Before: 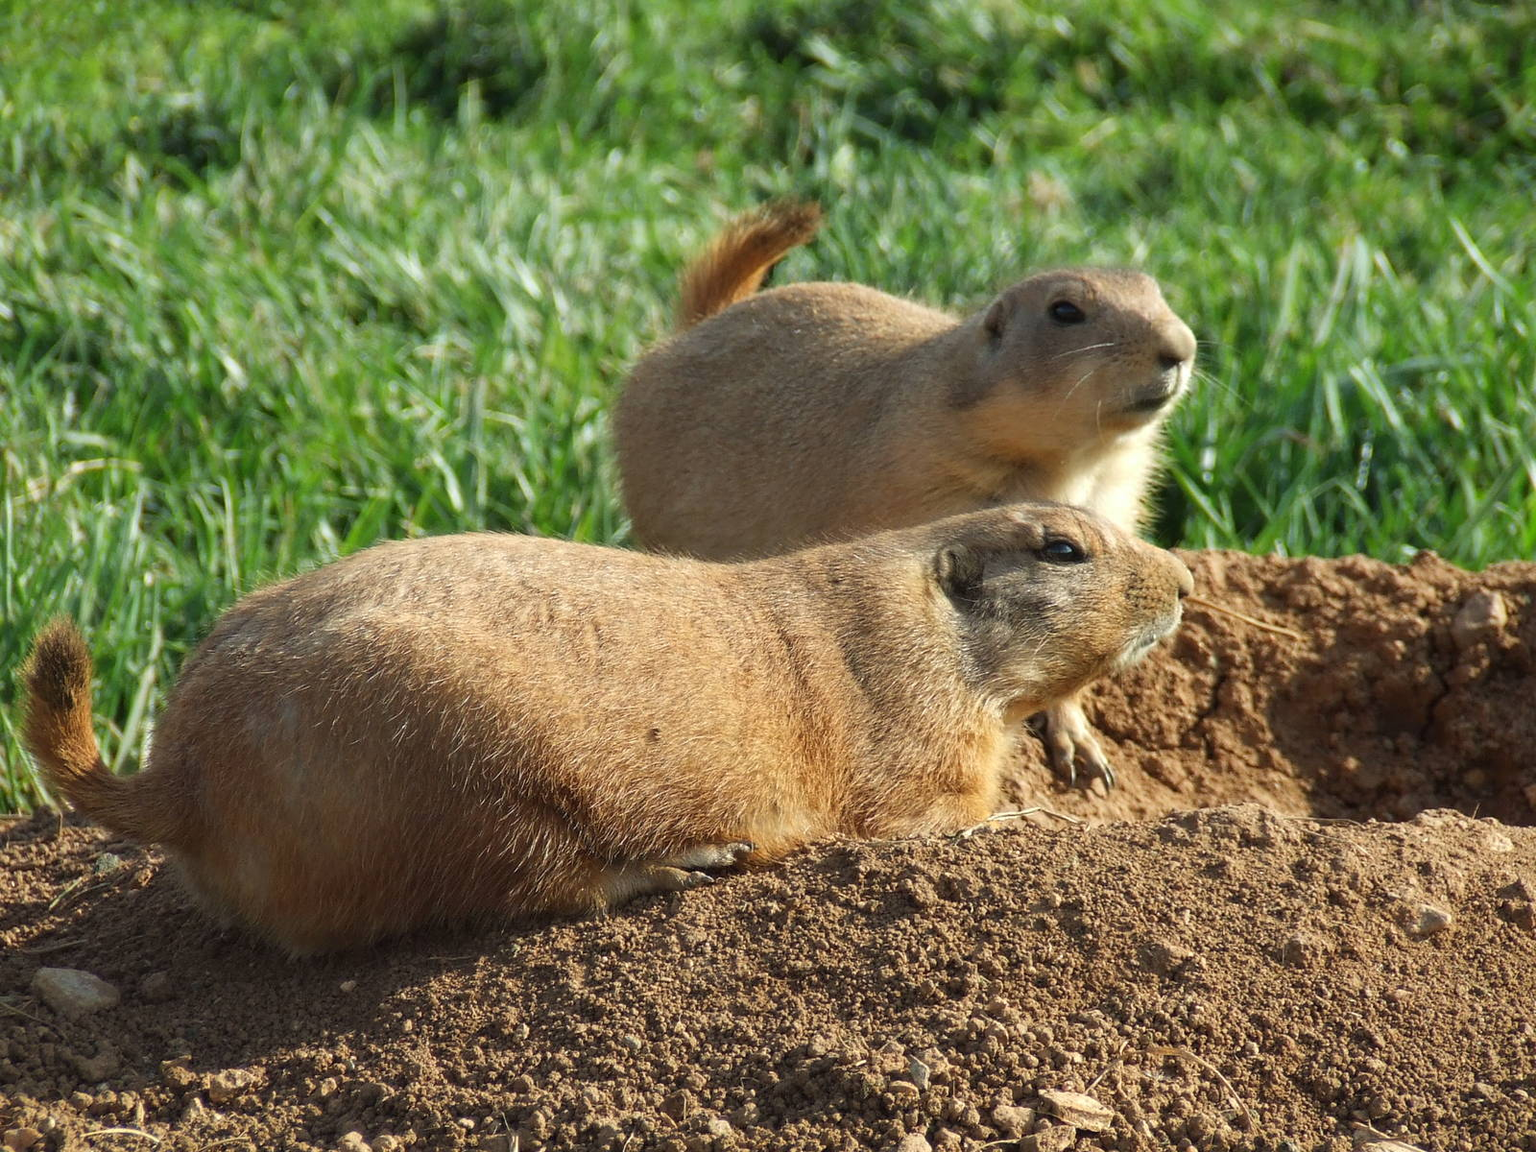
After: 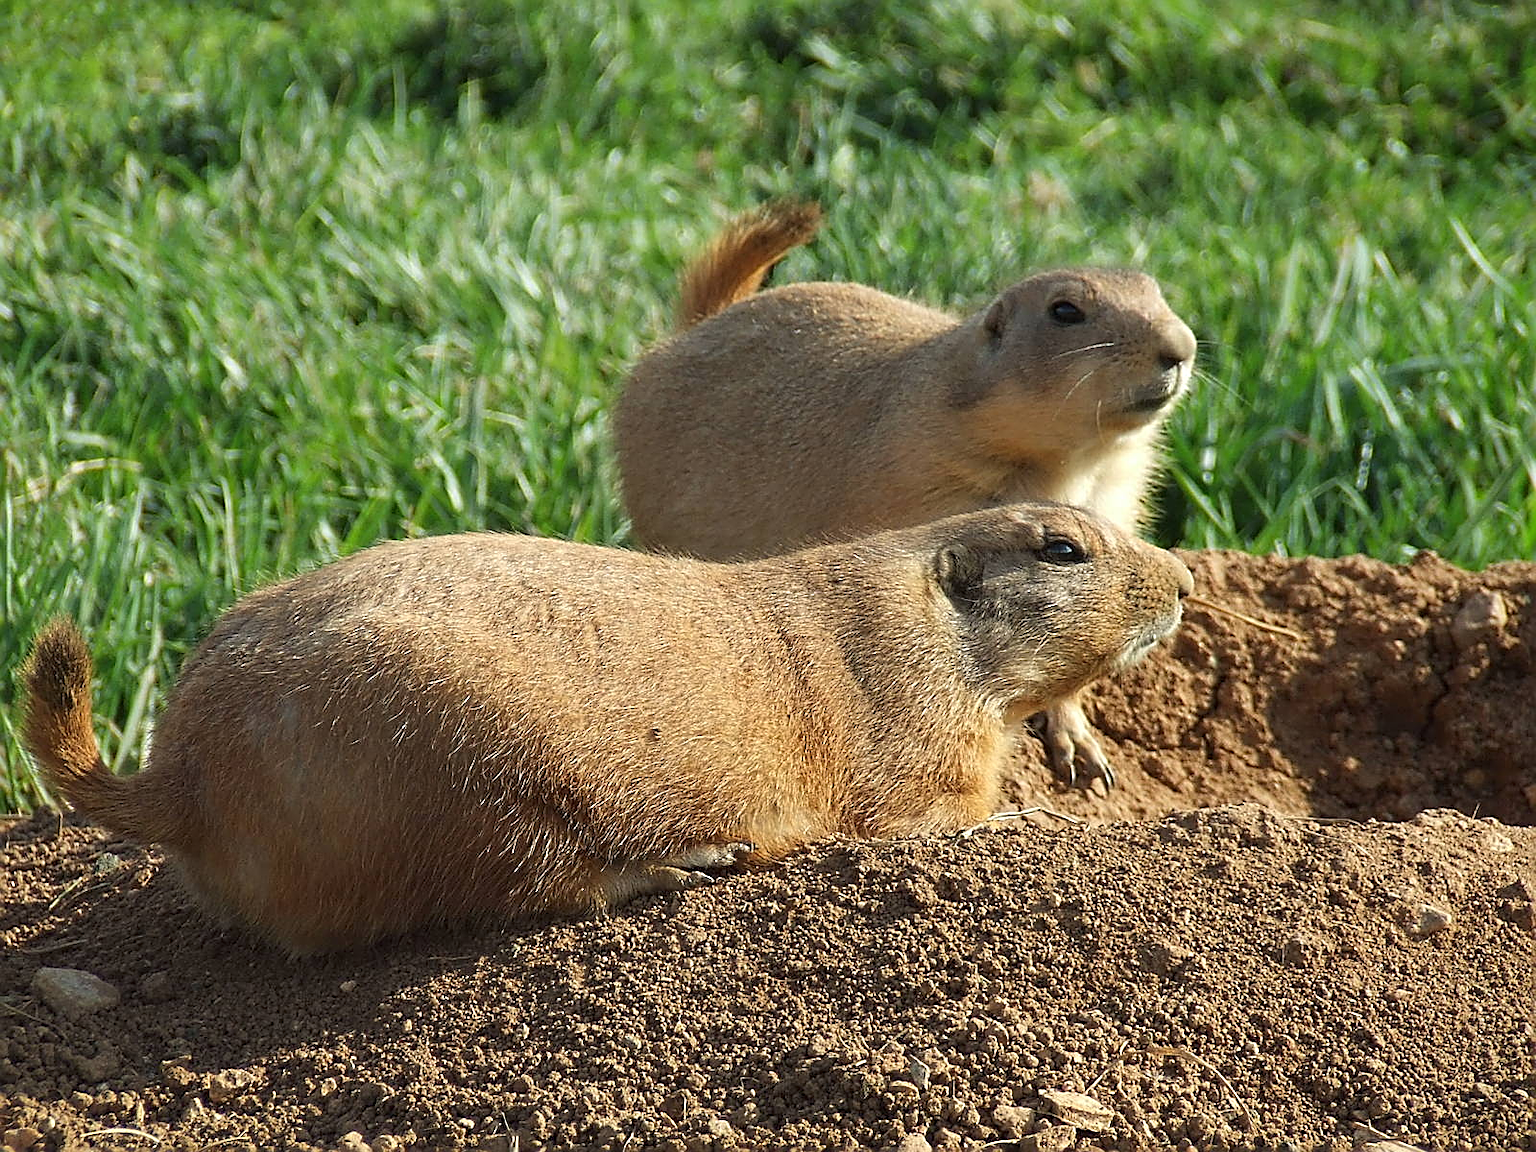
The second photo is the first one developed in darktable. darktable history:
sharpen: amount 0.998
